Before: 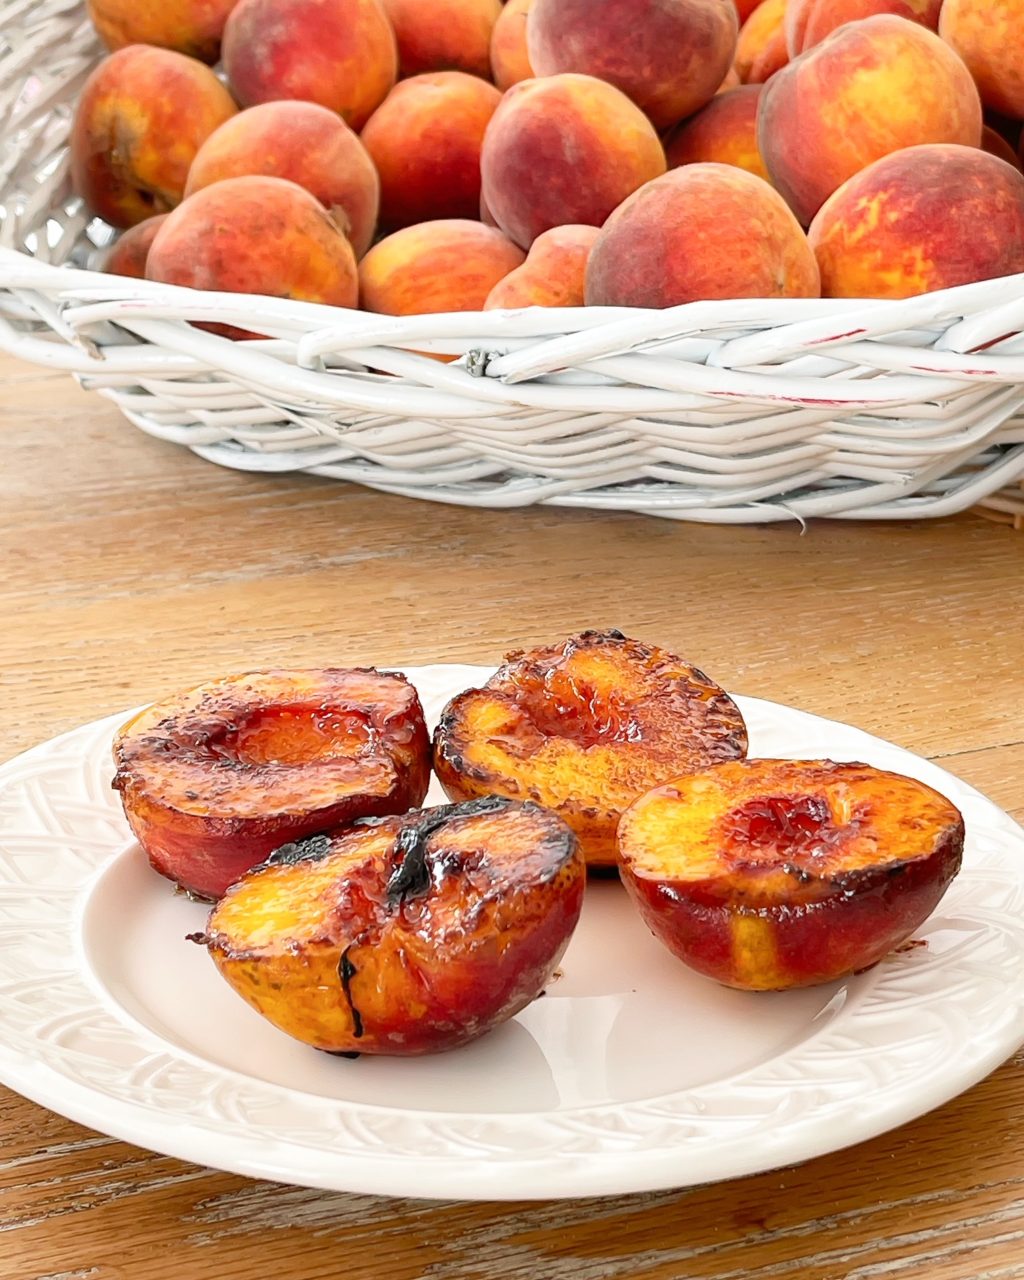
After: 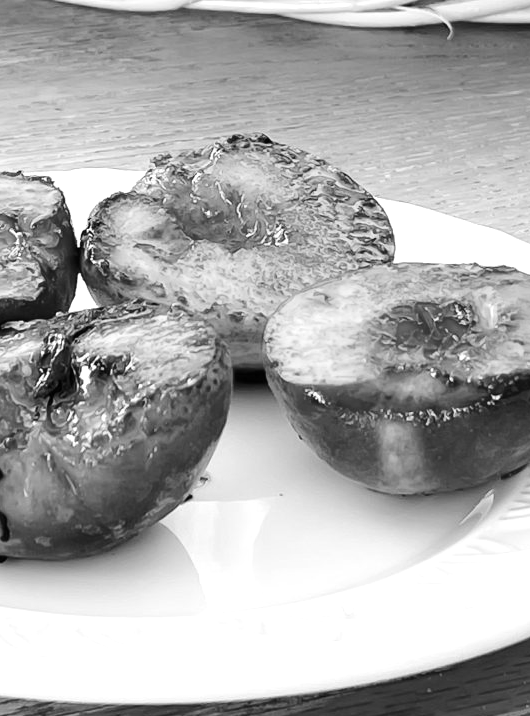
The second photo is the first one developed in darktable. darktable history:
shadows and highlights: shadows -23.08, highlights 46.15, soften with gaussian
color balance rgb: linear chroma grading › global chroma 15%, perceptual saturation grading › global saturation 30%
crop: left 34.479%, top 38.822%, right 13.718%, bottom 5.172%
color zones: curves: ch1 [(0, 0.292) (0.001, 0.292) (0.2, 0.264) (0.4, 0.248) (0.6, 0.248) (0.8, 0.264) (0.999, 0.292) (1, 0.292)]
monochrome: on, module defaults
tone equalizer: -8 EV -0.417 EV, -7 EV -0.389 EV, -6 EV -0.333 EV, -5 EV -0.222 EV, -3 EV 0.222 EV, -2 EV 0.333 EV, -1 EV 0.389 EV, +0 EV 0.417 EV, edges refinement/feathering 500, mask exposure compensation -1.57 EV, preserve details no
